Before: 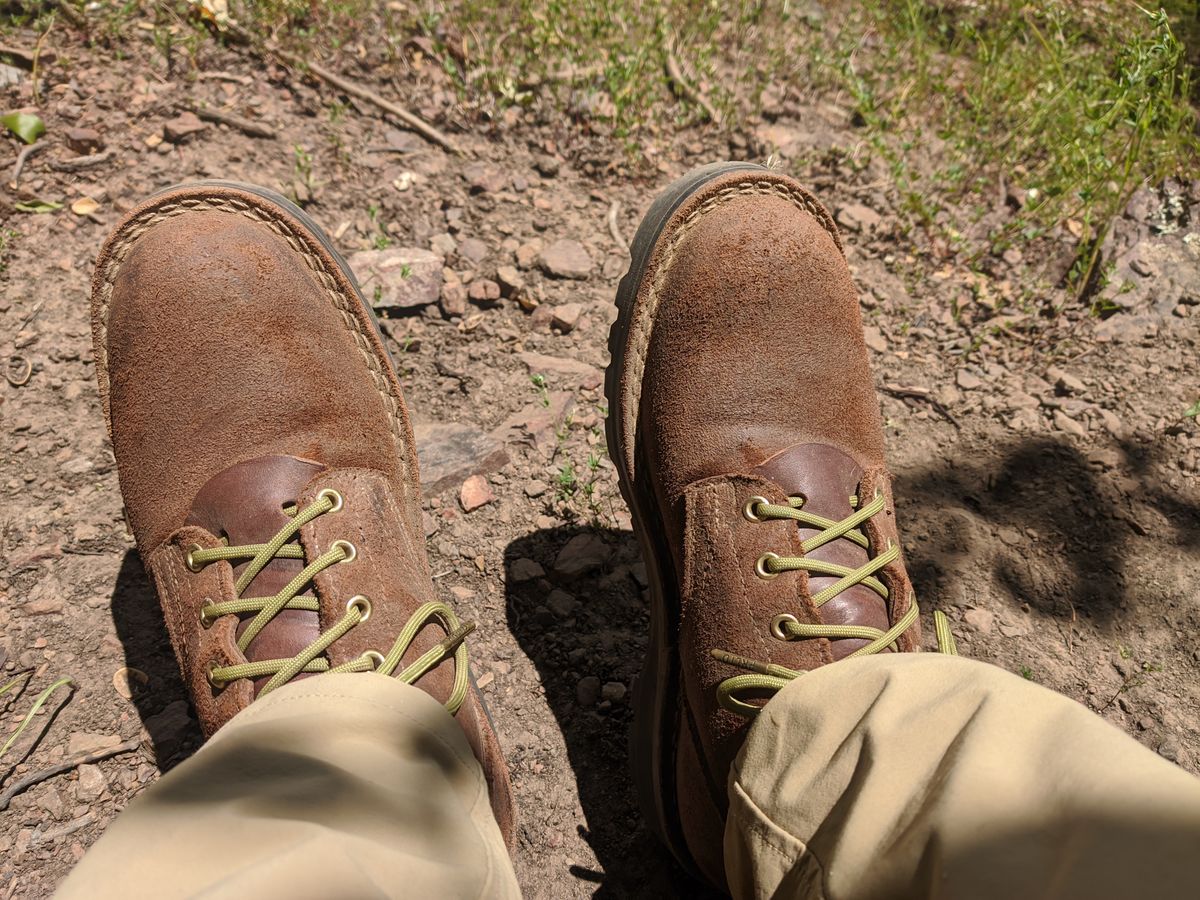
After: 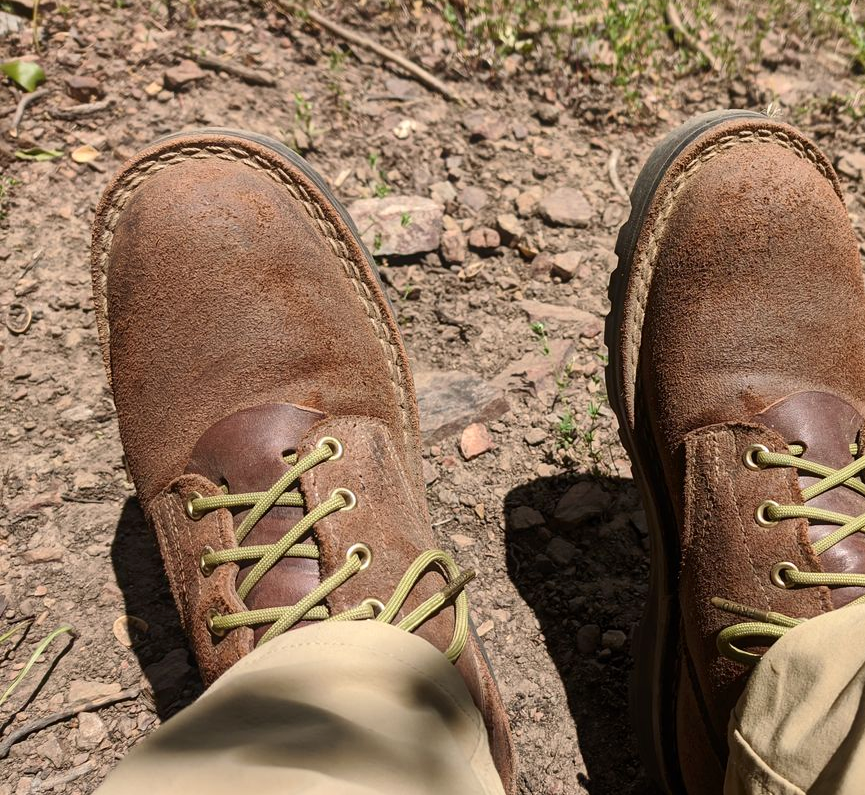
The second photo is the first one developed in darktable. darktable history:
crop: top 5.792%, right 27.894%, bottom 5.775%
contrast brightness saturation: contrast 0.14
